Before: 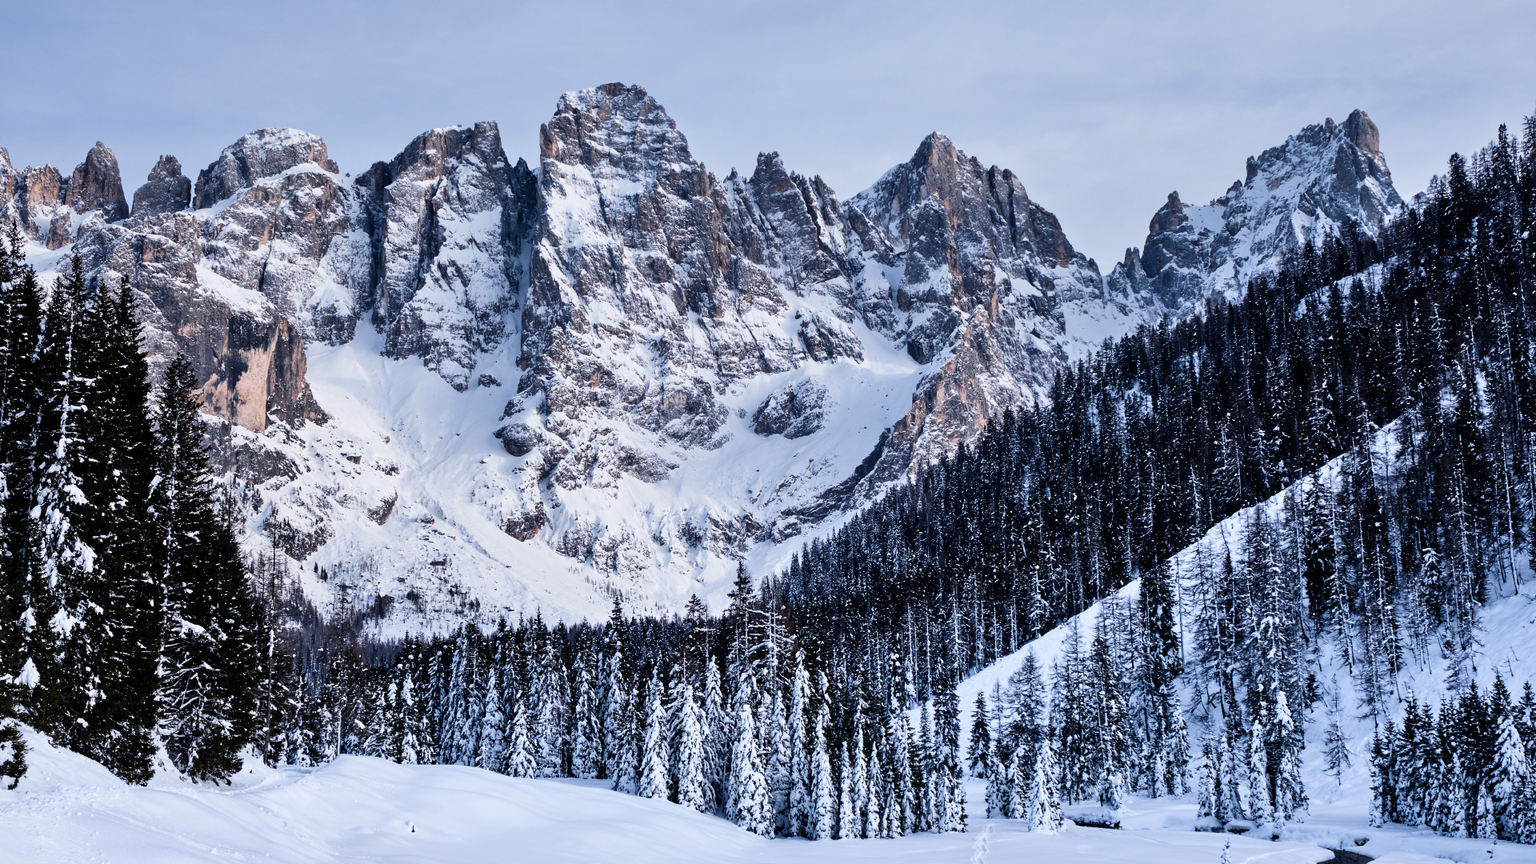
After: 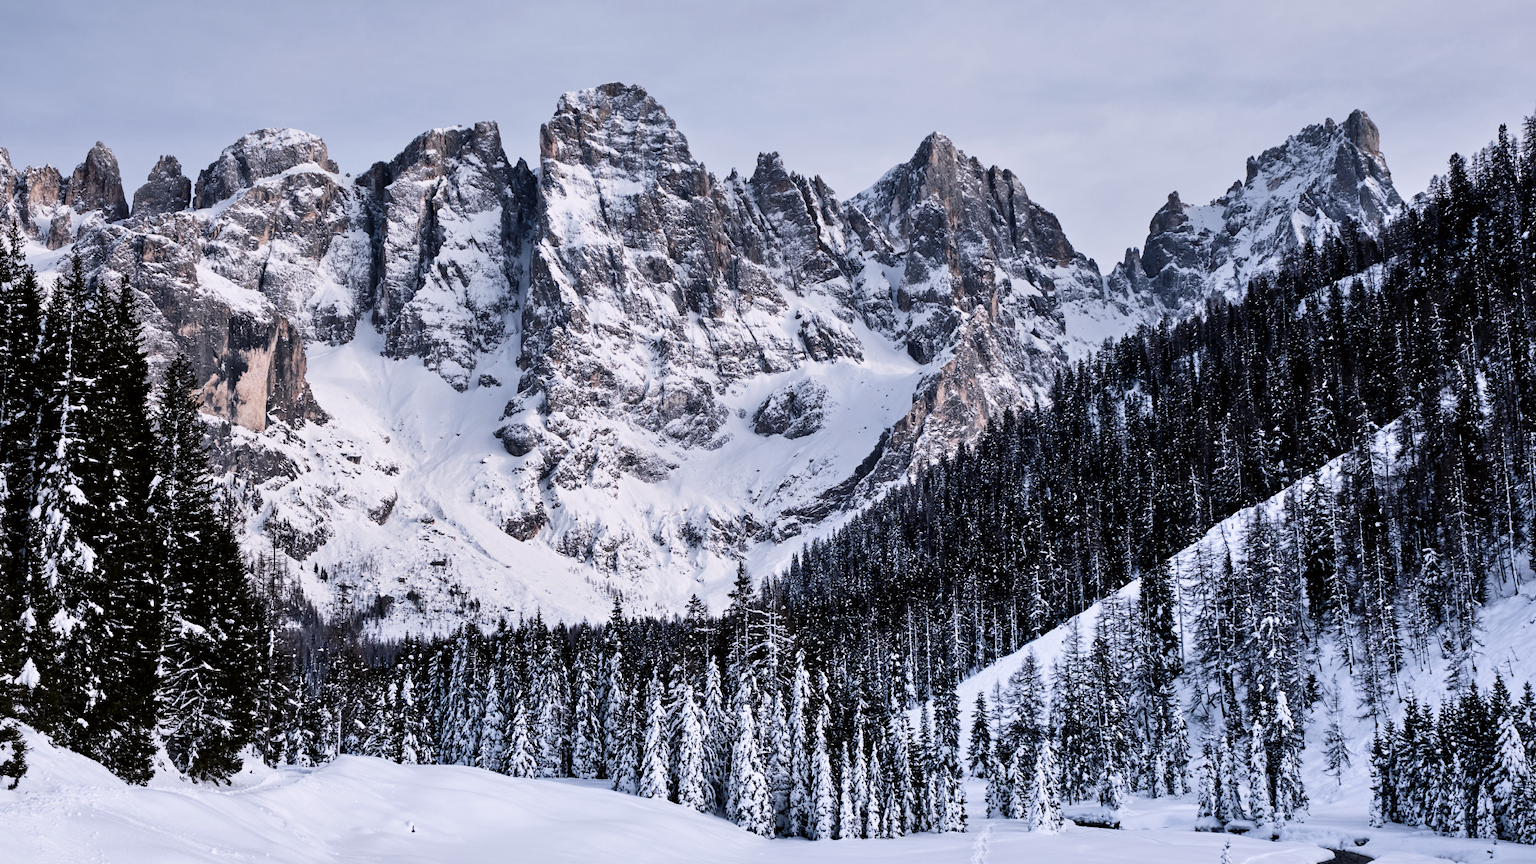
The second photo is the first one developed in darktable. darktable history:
color correction: highlights a* 2.95, highlights b* -1.27, shadows a* -0.079, shadows b* 2.47, saturation 0.976
tone equalizer: smoothing diameter 24.87%, edges refinement/feathering 5.54, preserve details guided filter
contrast brightness saturation: contrast 0.061, brightness -0.013, saturation -0.224
